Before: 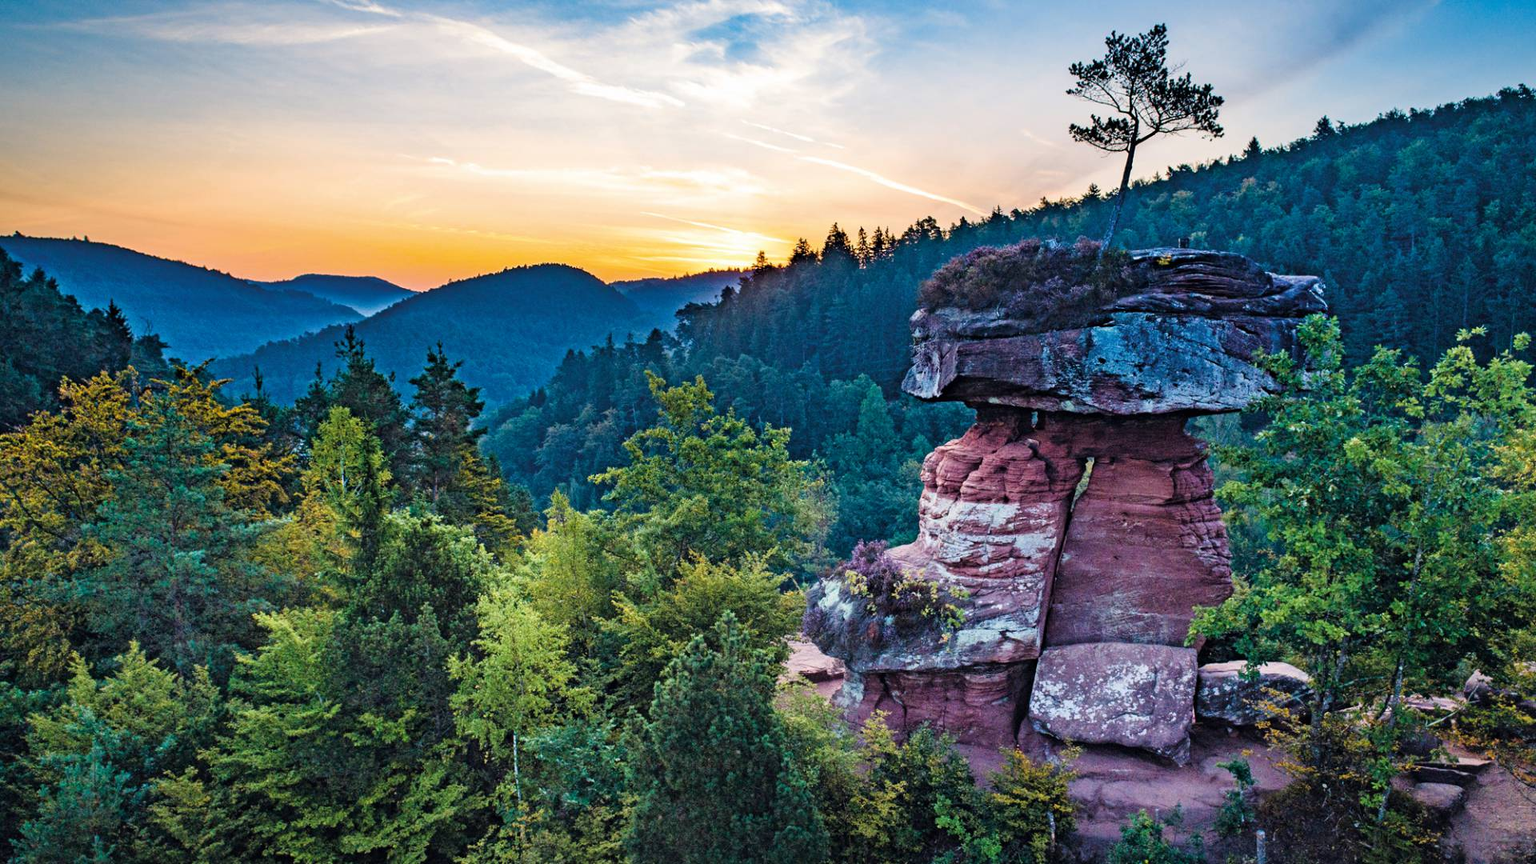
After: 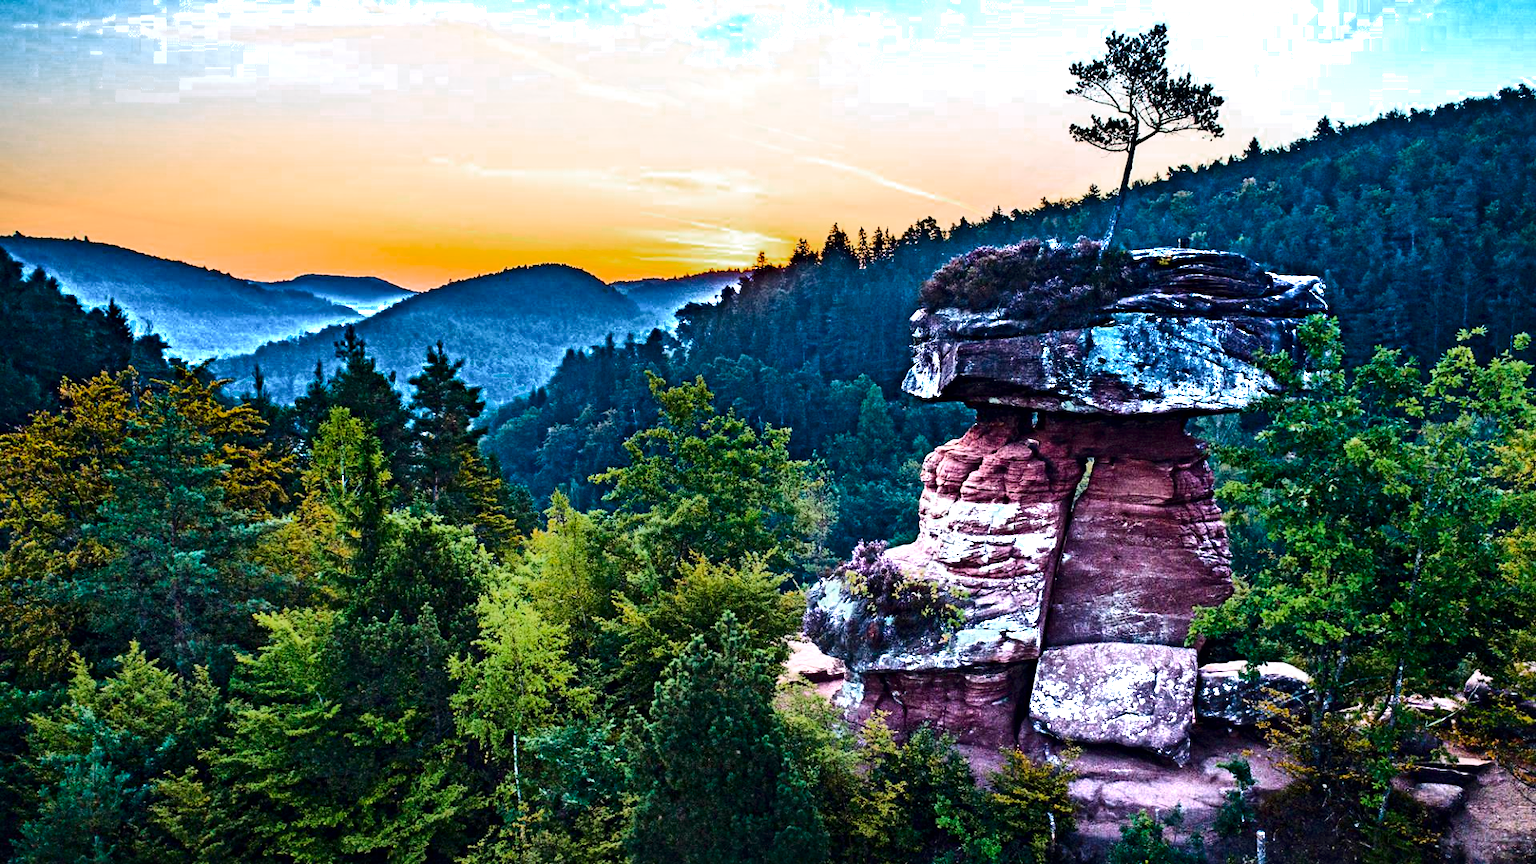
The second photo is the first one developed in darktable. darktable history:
local contrast: mode bilateral grid, contrast 20, coarseness 50, detail 119%, midtone range 0.2
contrast brightness saturation: contrast 0.406, brightness 0.043, saturation 0.261
color zones: curves: ch0 [(0.203, 0.433) (0.607, 0.517) (0.697, 0.696) (0.705, 0.897)]
